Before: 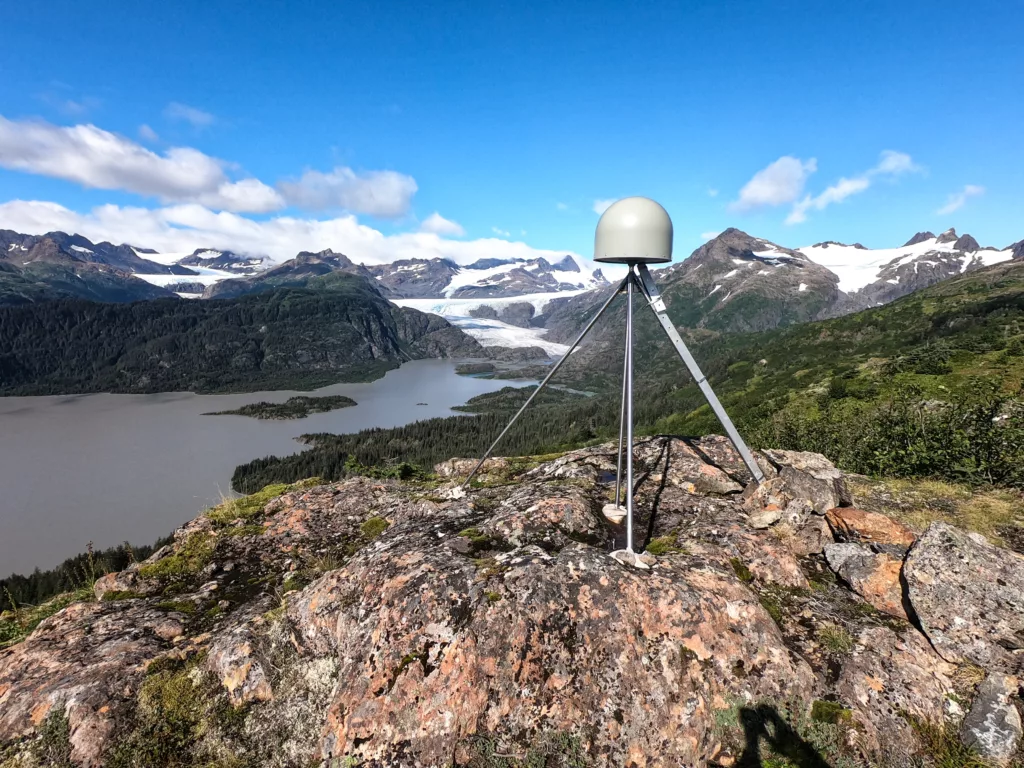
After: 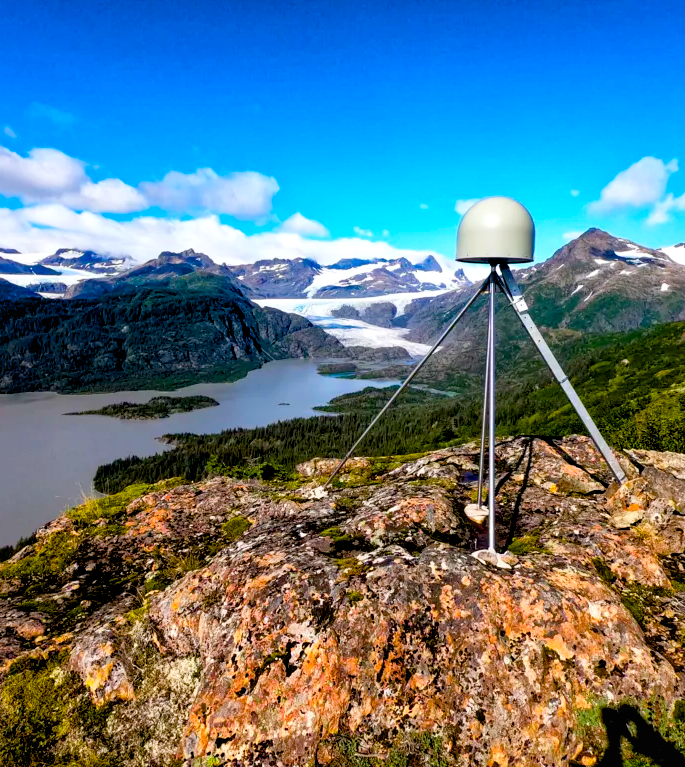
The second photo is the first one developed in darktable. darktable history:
crop and rotate: left 13.485%, right 19.598%
tone curve: curves: ch0 [(0, 0.012) (0.056, 0.046) (0.218, 0.213) (0.606, 0.62) (0.82, 0.846) (1, 1)]; ch1 [(0, 0) (0.226, 0.261) (0.403, 0.437) (0.469, 0.472) (0.495, 0.499) (0.508, 0.503) (0.545, 0.555) (0.59, 0.598) (0.686, 0.728) (1, 1)]; ch2 [(0, 0) (0.269, 0.299) (0.459, 0.45) (0.498, 0.499) (0.523, 0.512) (0.568, 0.558) (0.634, 0.617) (0.698, 0.677) (0.806, 0.769) (1, 1)], preserve colors none
local contrast: mode bilateral grid, contrast 21, coarseness 51, detail 120%, midtone range 0.2
color balance rgb: global offset › luminance -1.424%, linear chroma grading › shadows 31.828%, linear chroma grading › global chroma -2.603%, linear chroma grading › mid-tones 4.295%, perceptual saturation grading › global saturation 99.932%, global vibrance 6.295%
